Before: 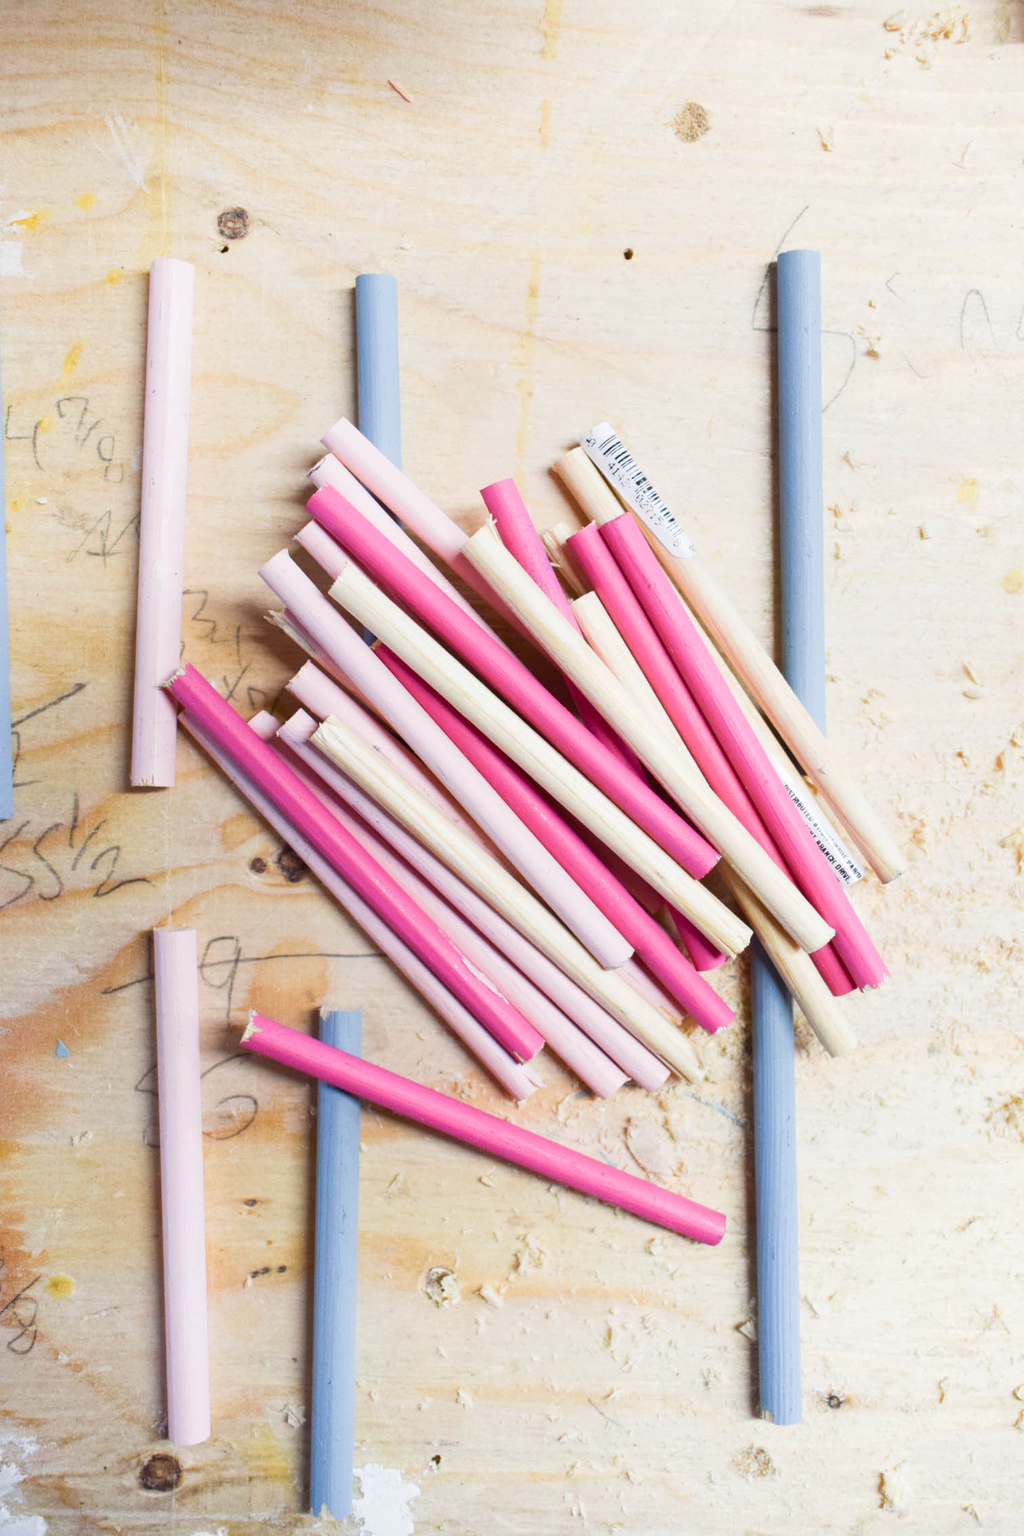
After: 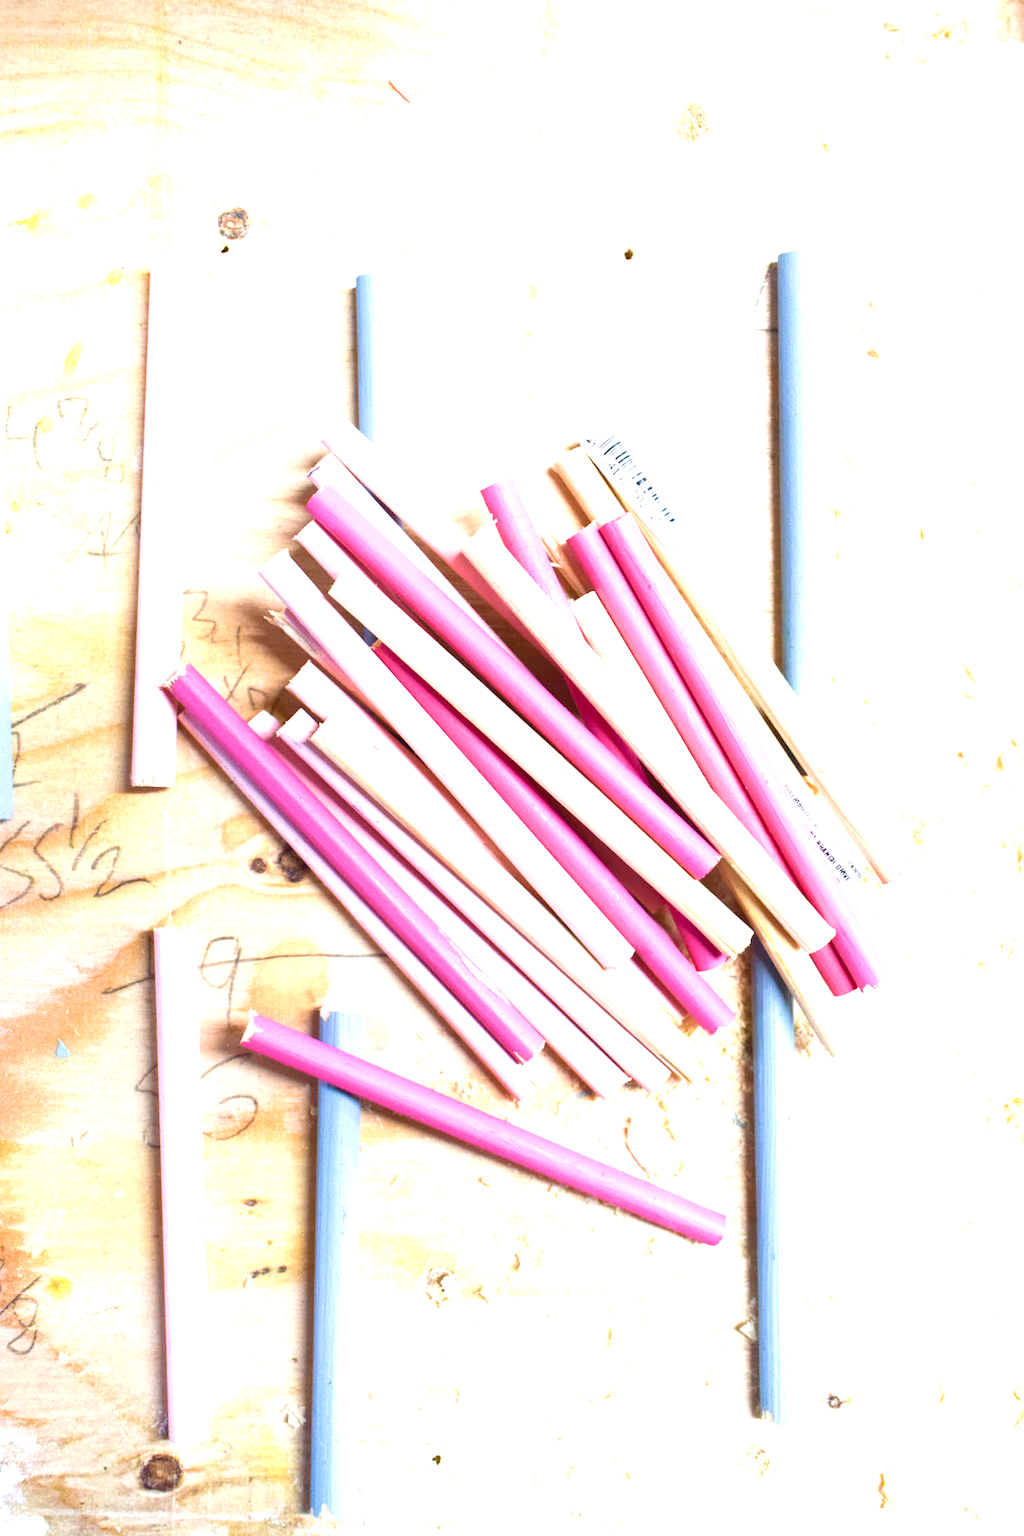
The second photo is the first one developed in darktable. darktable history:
velvia: on, module defaults
exposure: exposure 1.057 EV, compensate exposure bias true, compensate highlight preservation false
